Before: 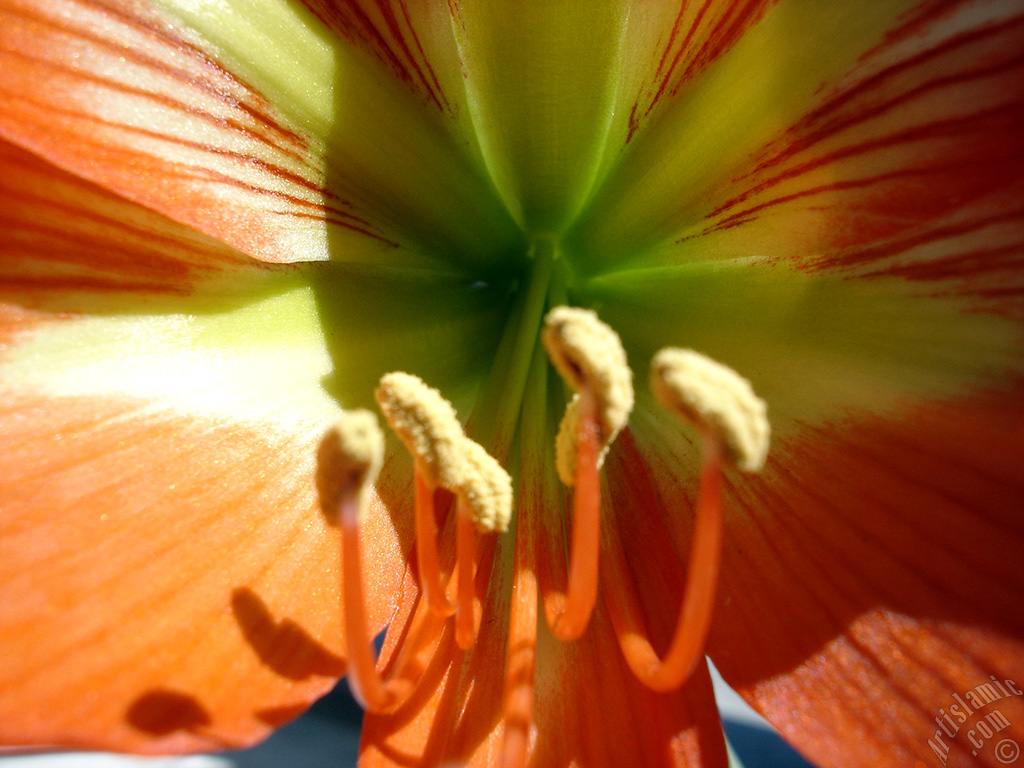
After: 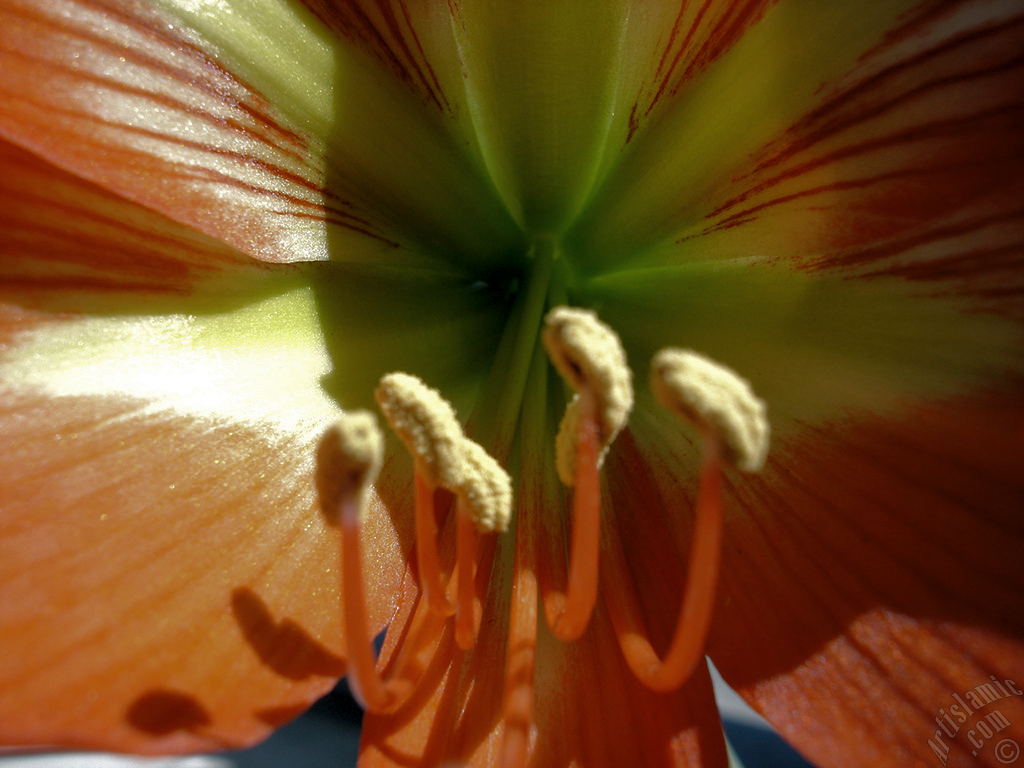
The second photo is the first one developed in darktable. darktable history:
levels: mode automatic, black 0.023%, white 99.97%, levels [0.062, 0.494, 0.925]
base curve: curves: ch0 [(0, 0) (0.841, 0.609) (1, 1)]
